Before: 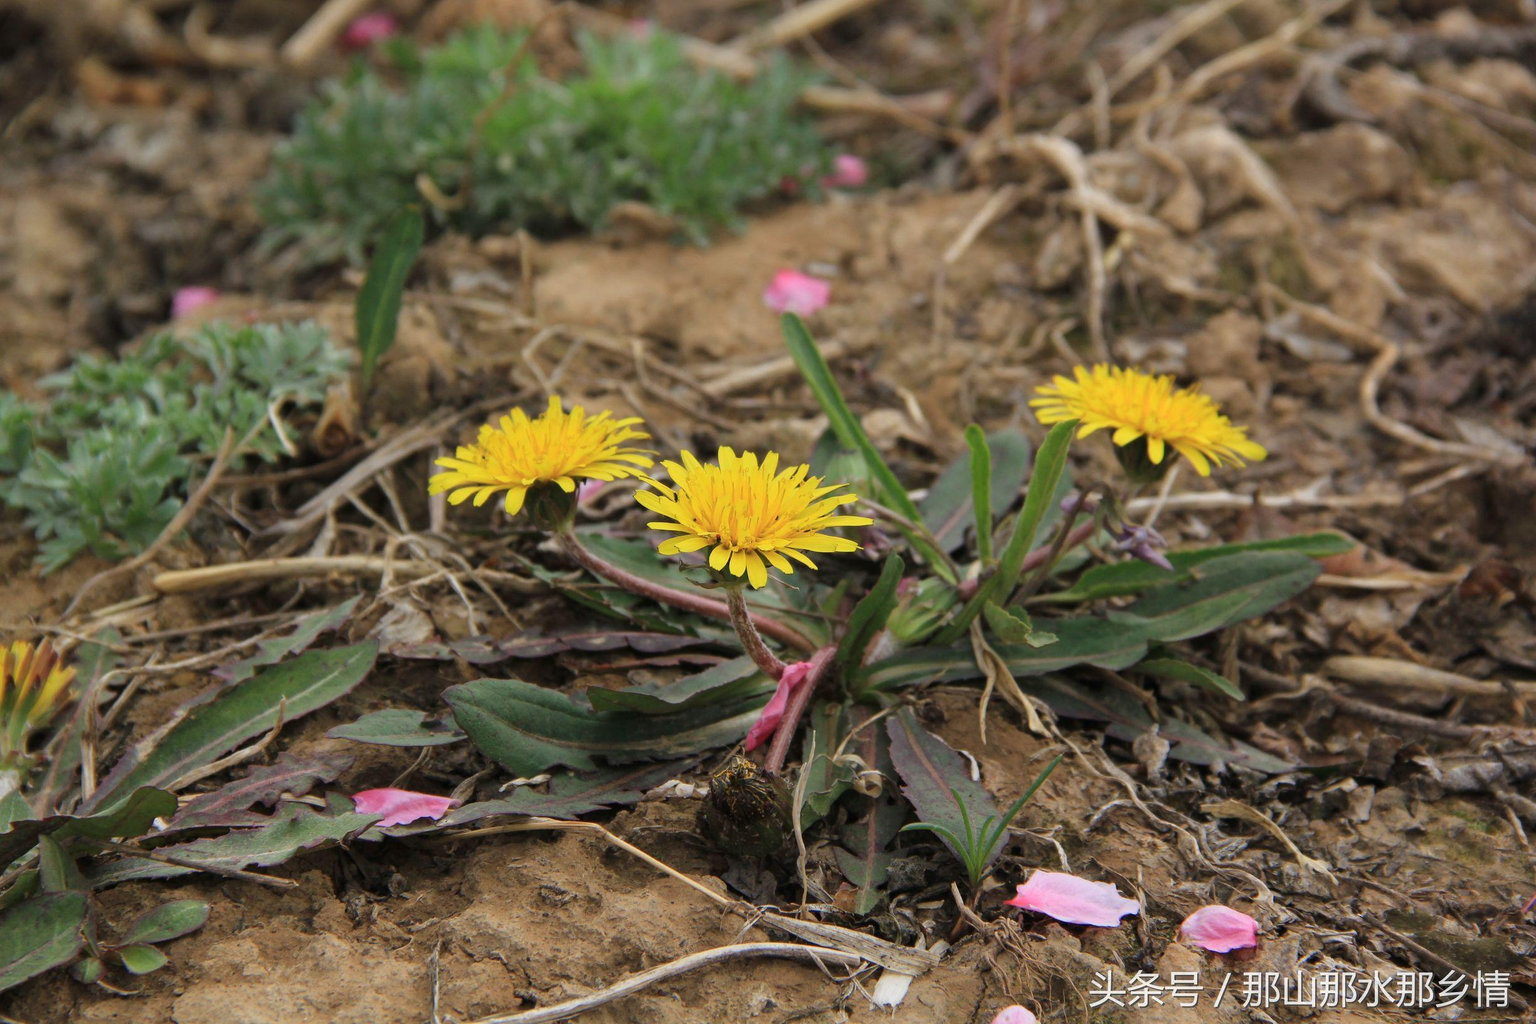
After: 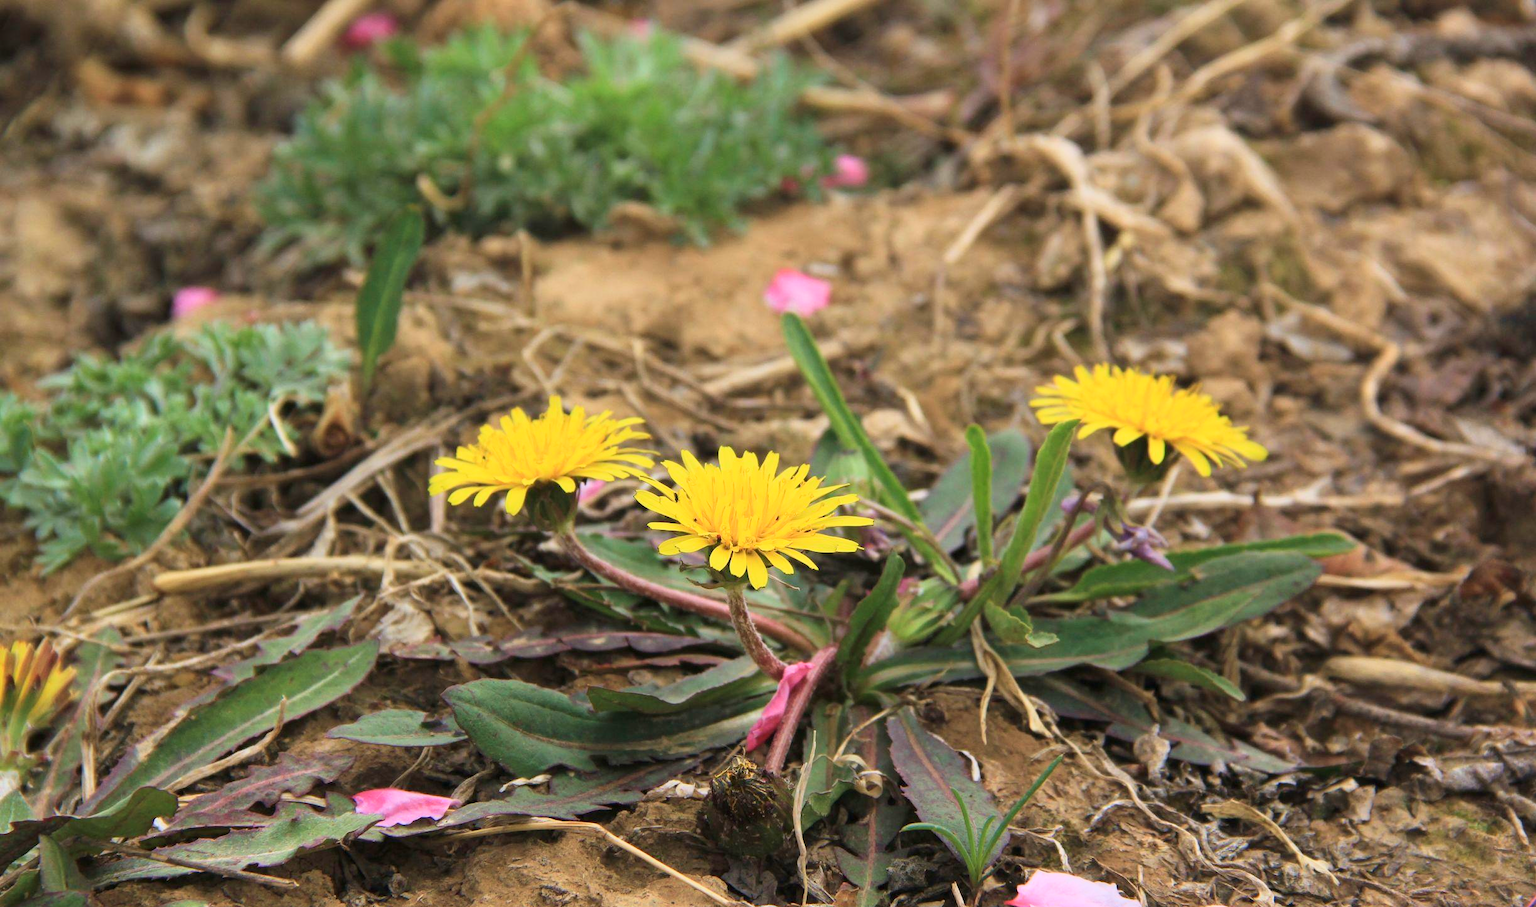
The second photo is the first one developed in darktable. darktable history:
exposure: exposure 0.128 EV, compensate highlight preservation false
crop and rotate: top 0%, bottom 11.377%
tone equalizer: smoothing diameter 2.14%, edges refinement/feathering 18.13, mask exposure compensation -1.57 EV, filter diffusion 5
velvia: on, module defaults
base curve: curves: ch0 [(0, 0) (0.088, 0.125) (0.176, 0.251) (0.354, 0.501) (0.613, 0.749) (1, 0.877)]
